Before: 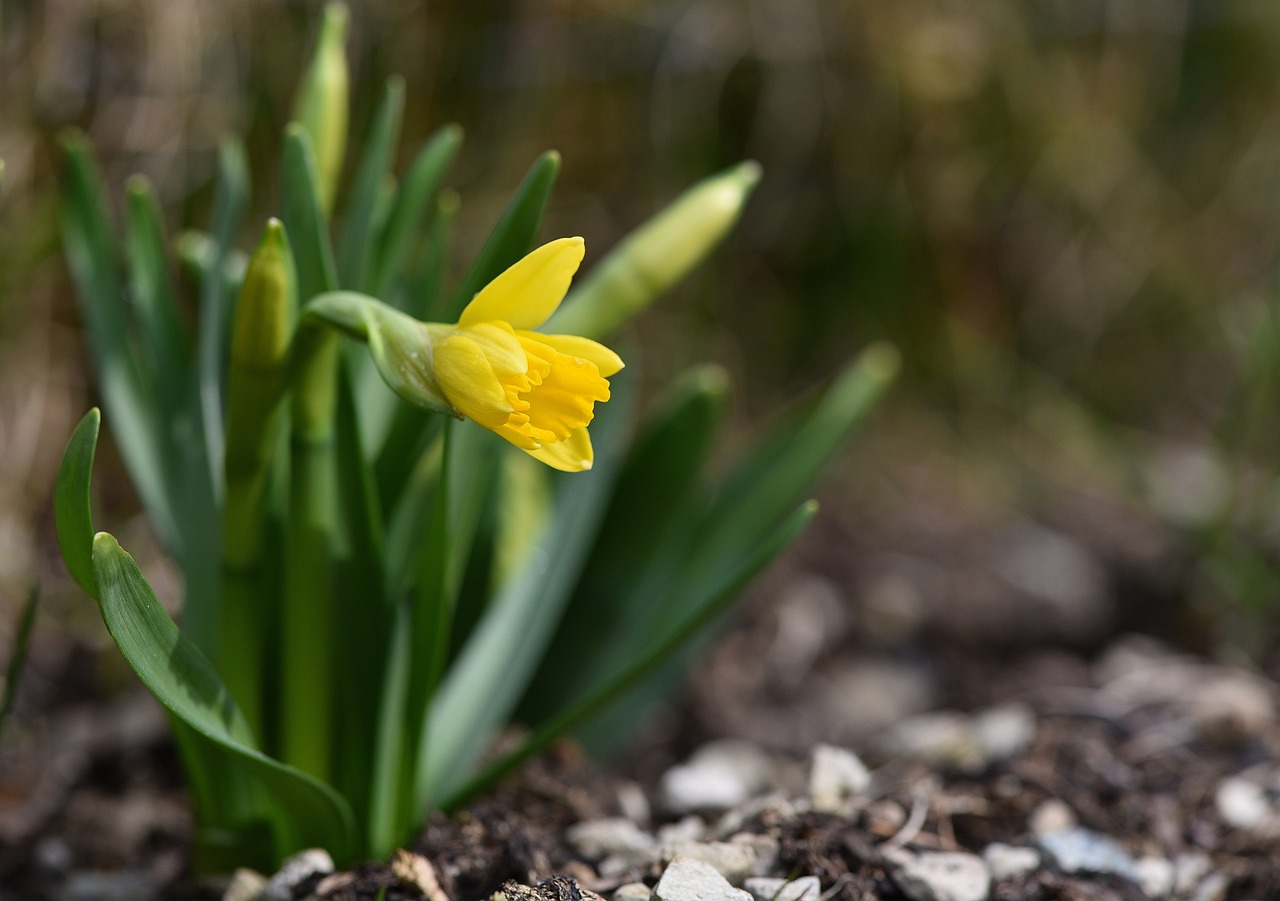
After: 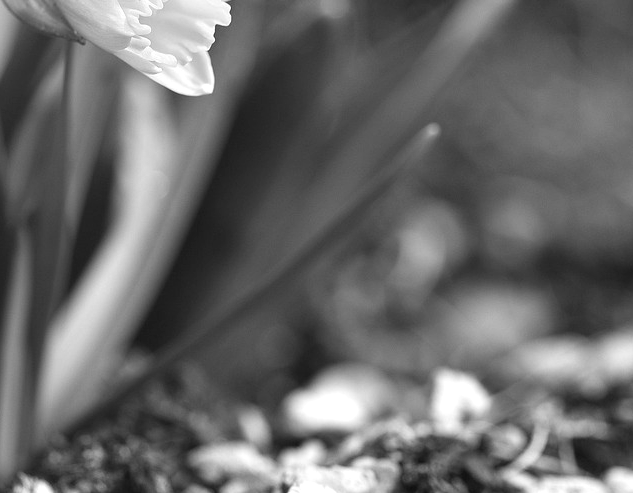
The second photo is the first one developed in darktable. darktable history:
monochrome: on, module defaults
exposure: exposure 0.669 EV, compensate highlight preservation false
crop: left 29.672%, top 41.786%, right 20.851%, bottom 3.487%
